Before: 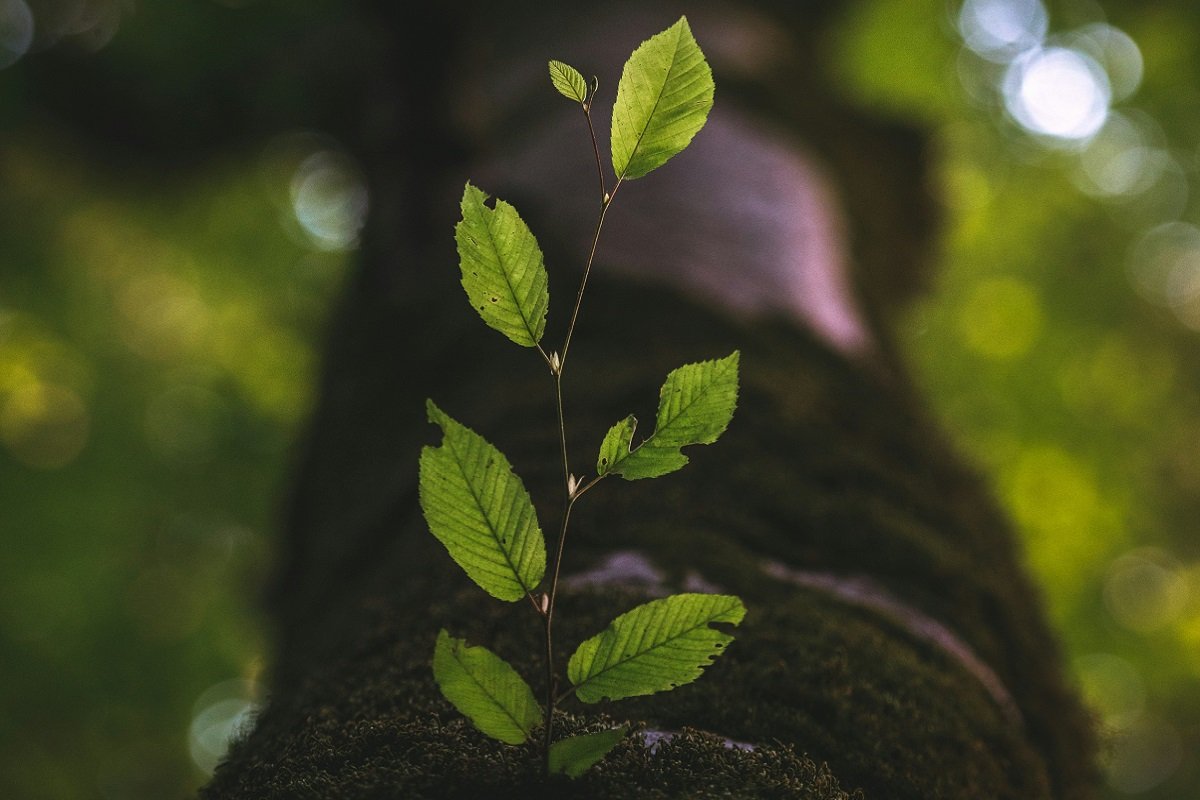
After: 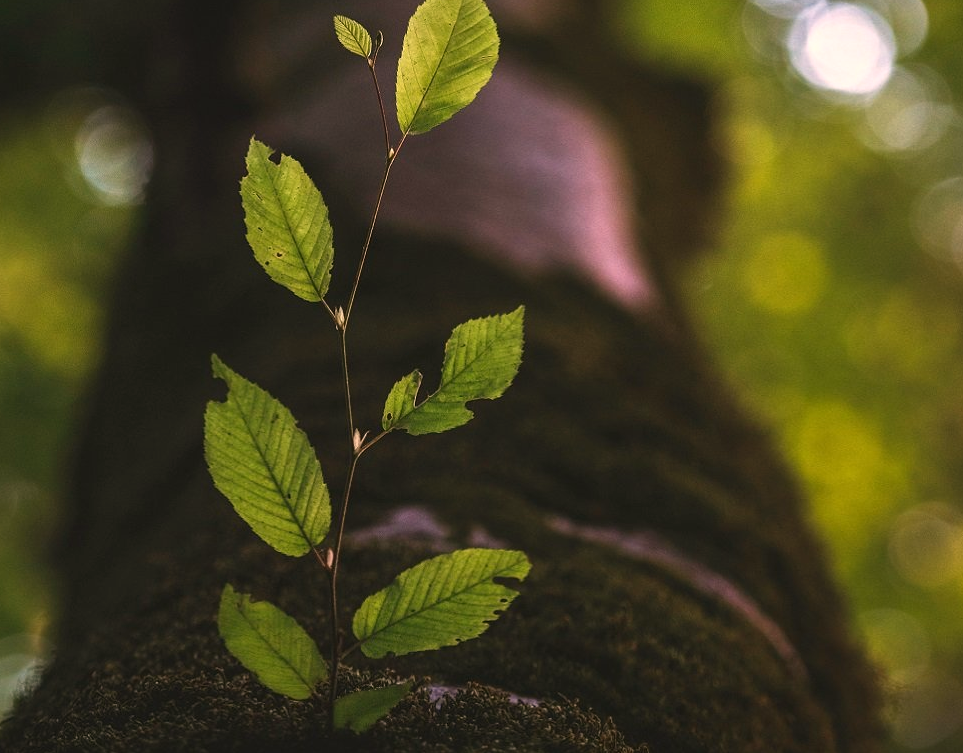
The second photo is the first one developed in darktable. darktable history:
crop and rotate: left 17.959%, top 5.771%, right 1.742%
white balance: red 1.127, blue 0.943
